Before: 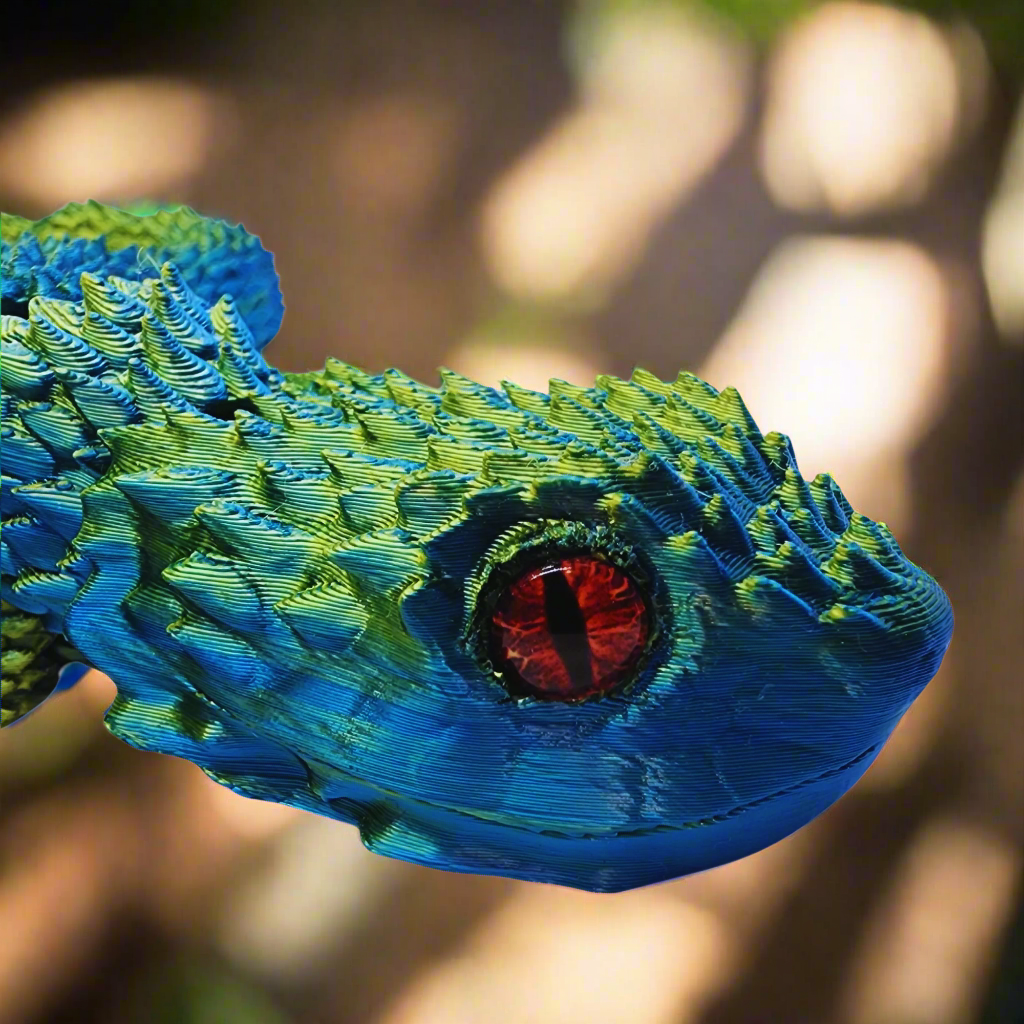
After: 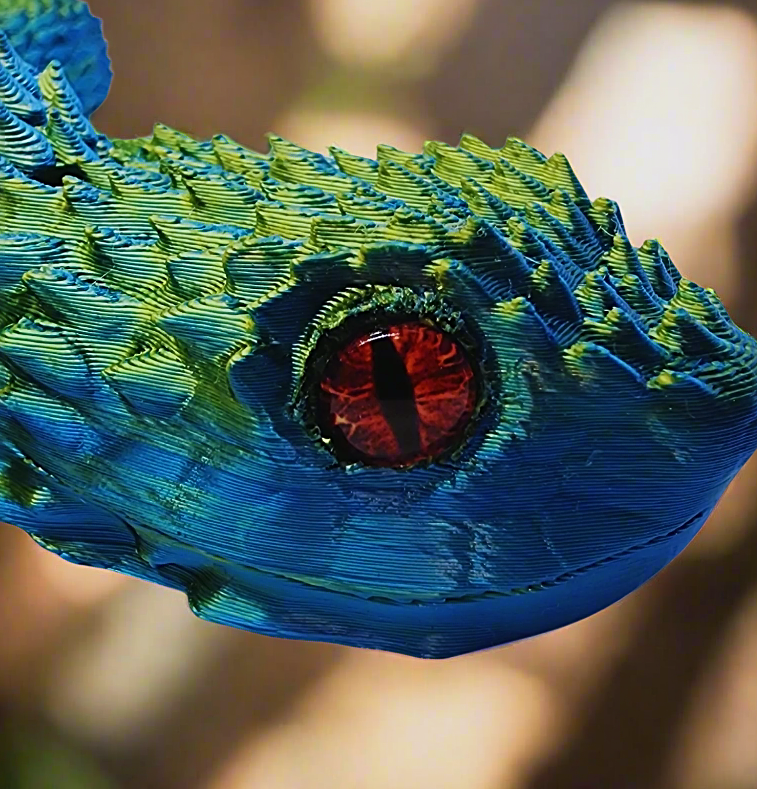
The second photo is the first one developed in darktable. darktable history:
sharpen: on, module defaults
crop: left 16.871%, top 22.857%, right 9.116%
exposure: exposure -0.293 EV, compensate highlight preservation false
